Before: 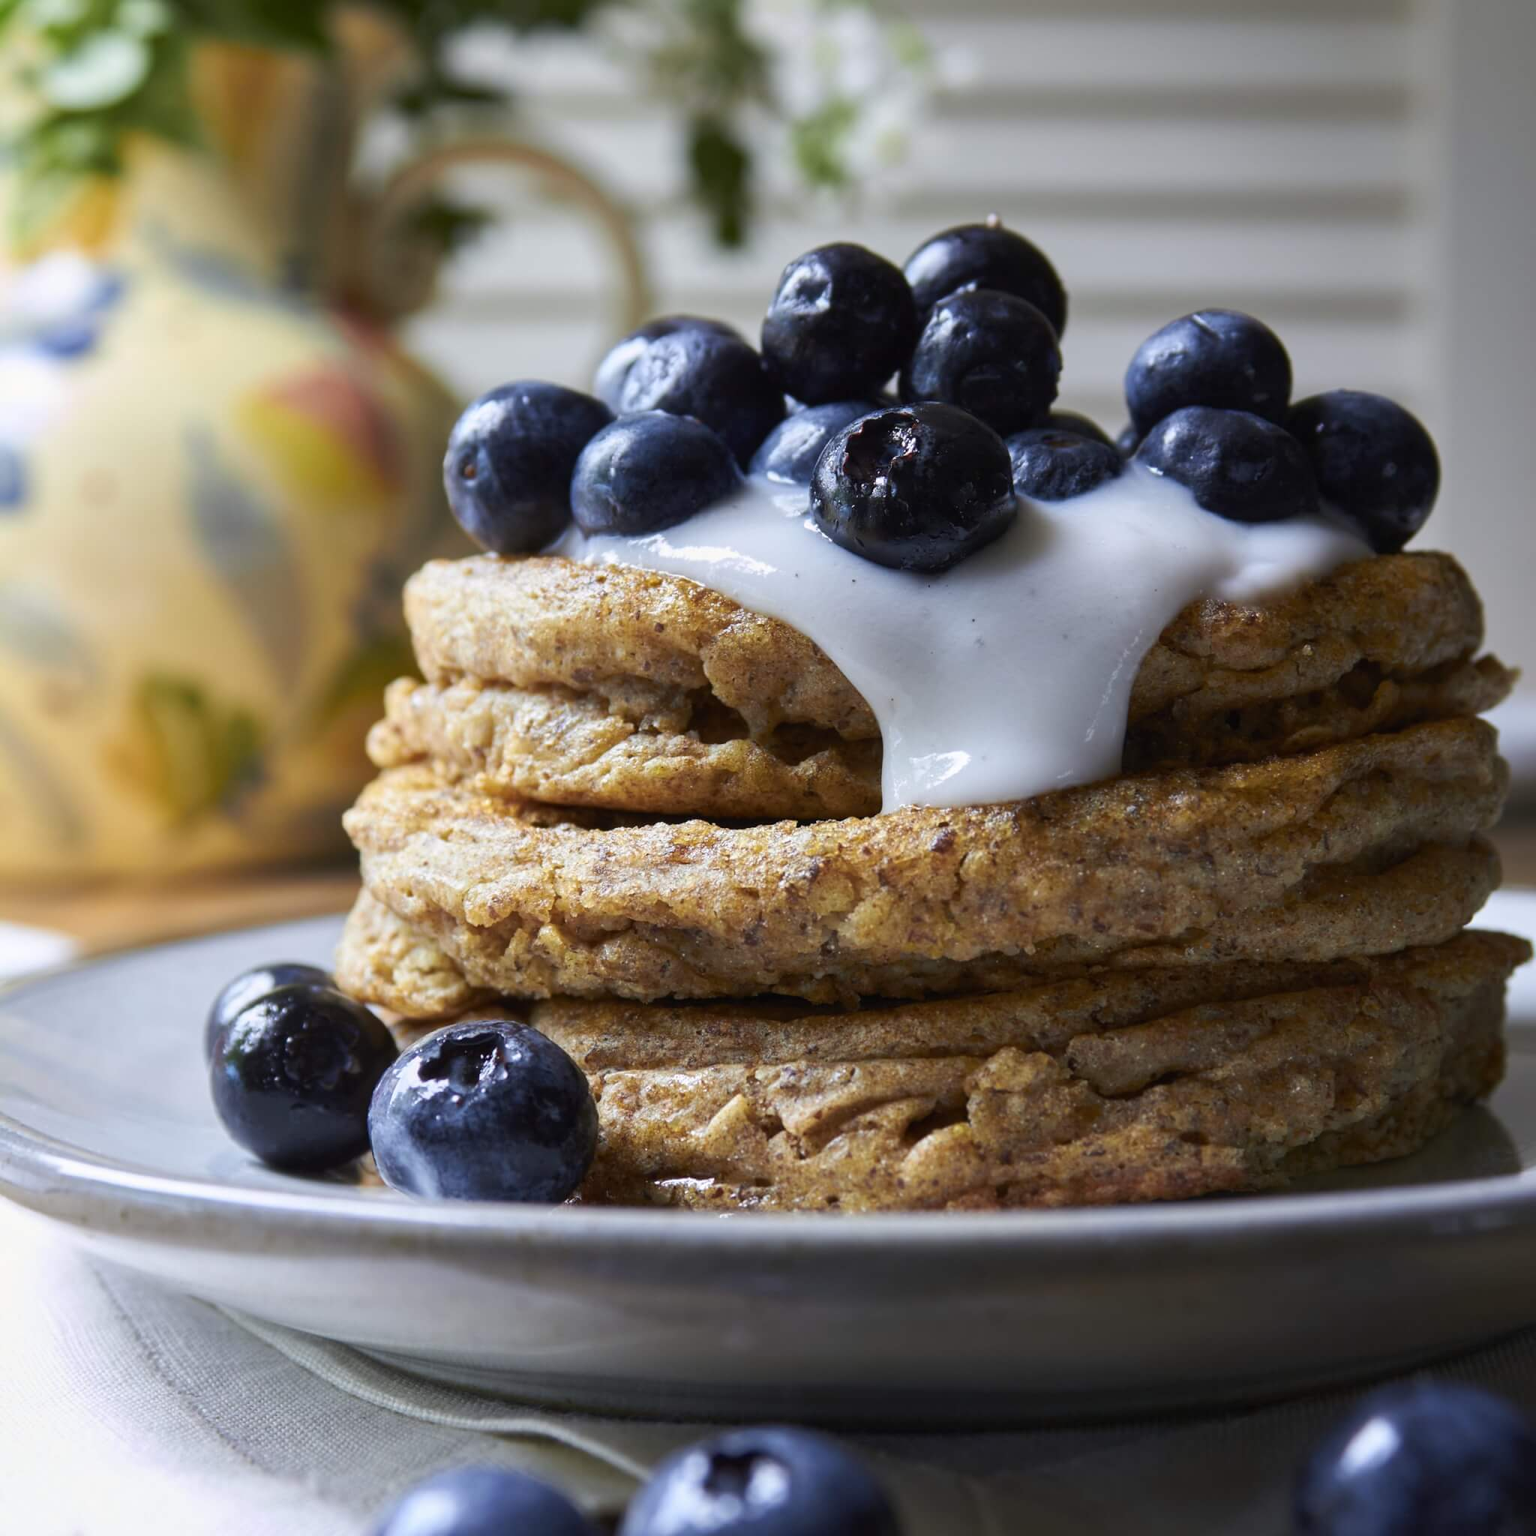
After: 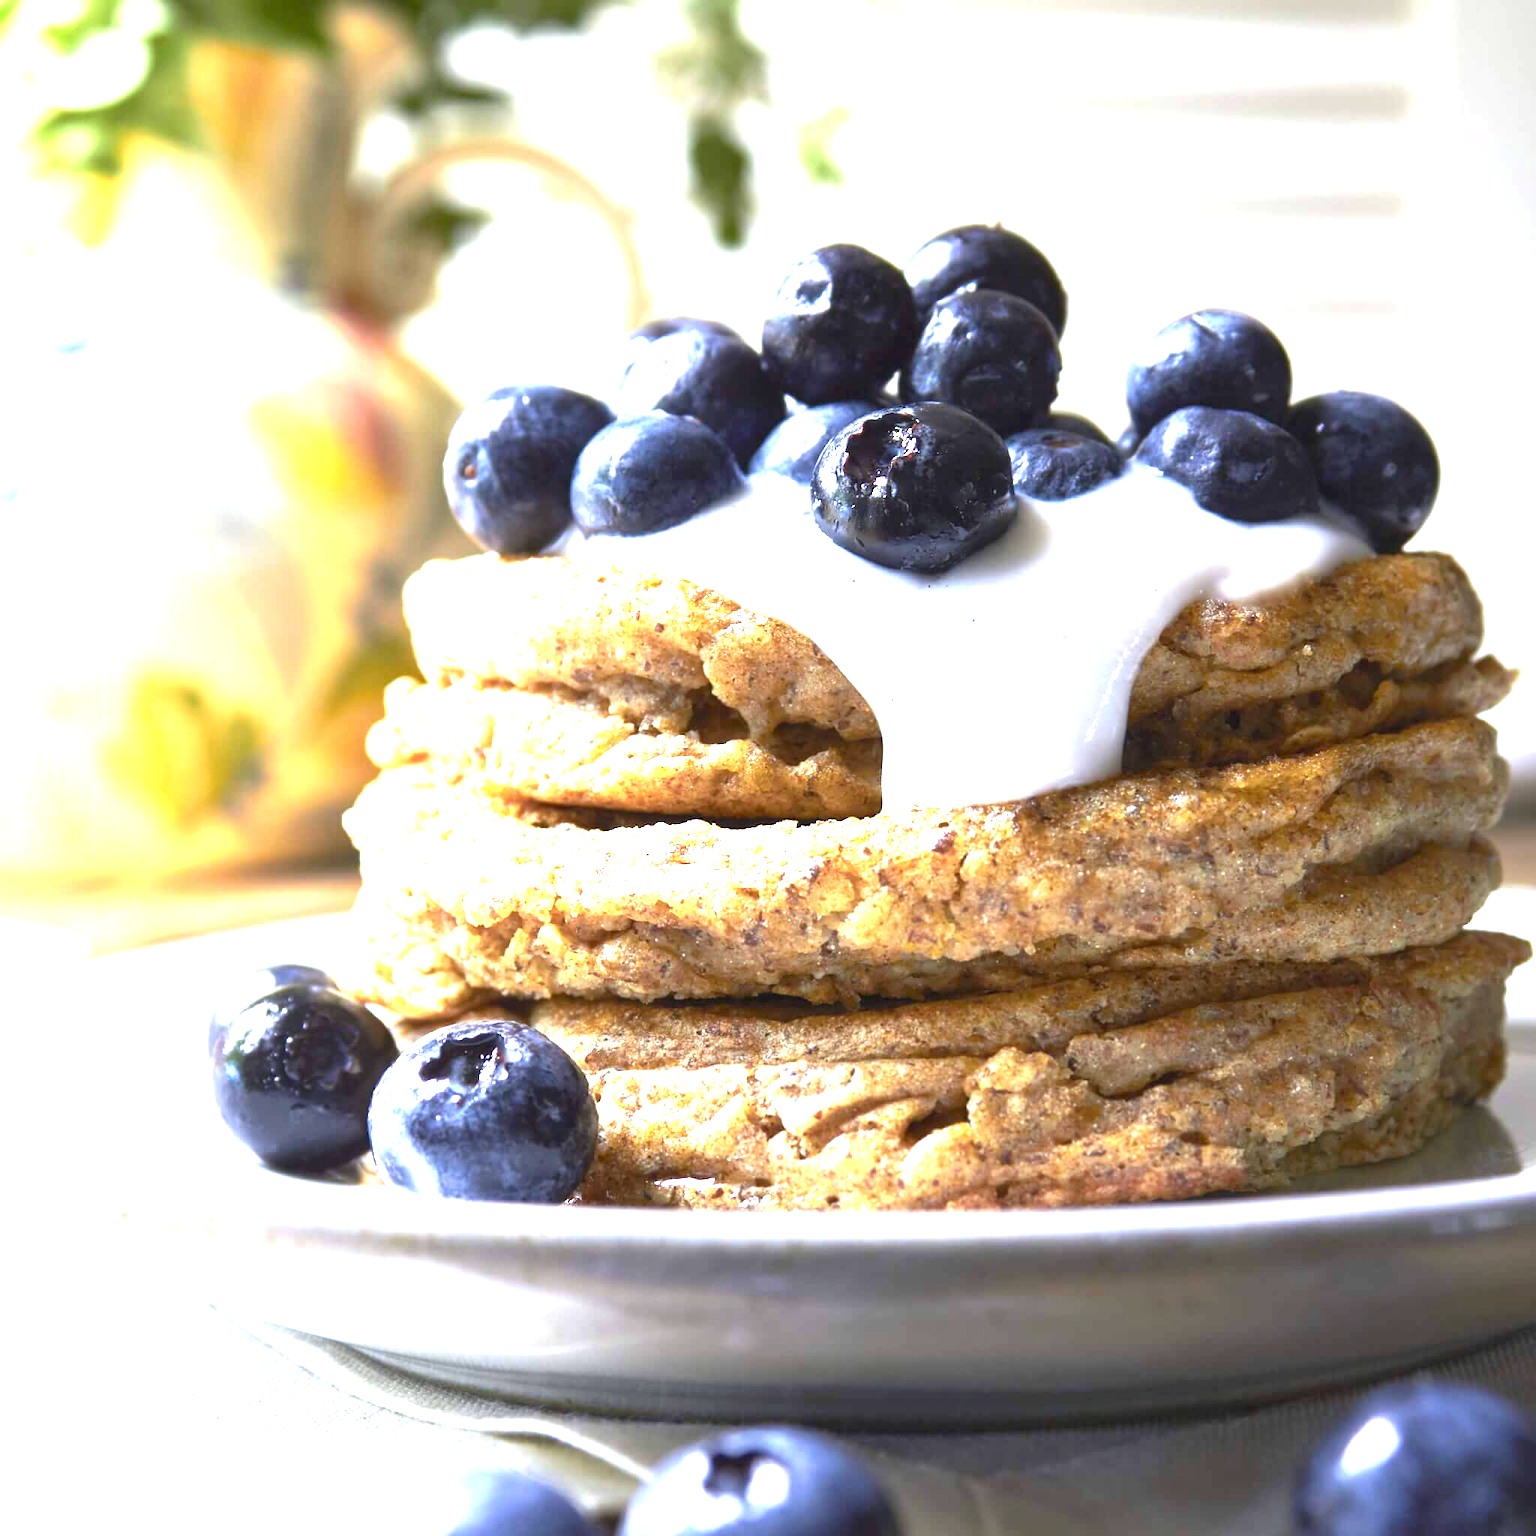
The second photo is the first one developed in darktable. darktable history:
exposure: exposure 2.236 EV, compensate highlight preservation false
